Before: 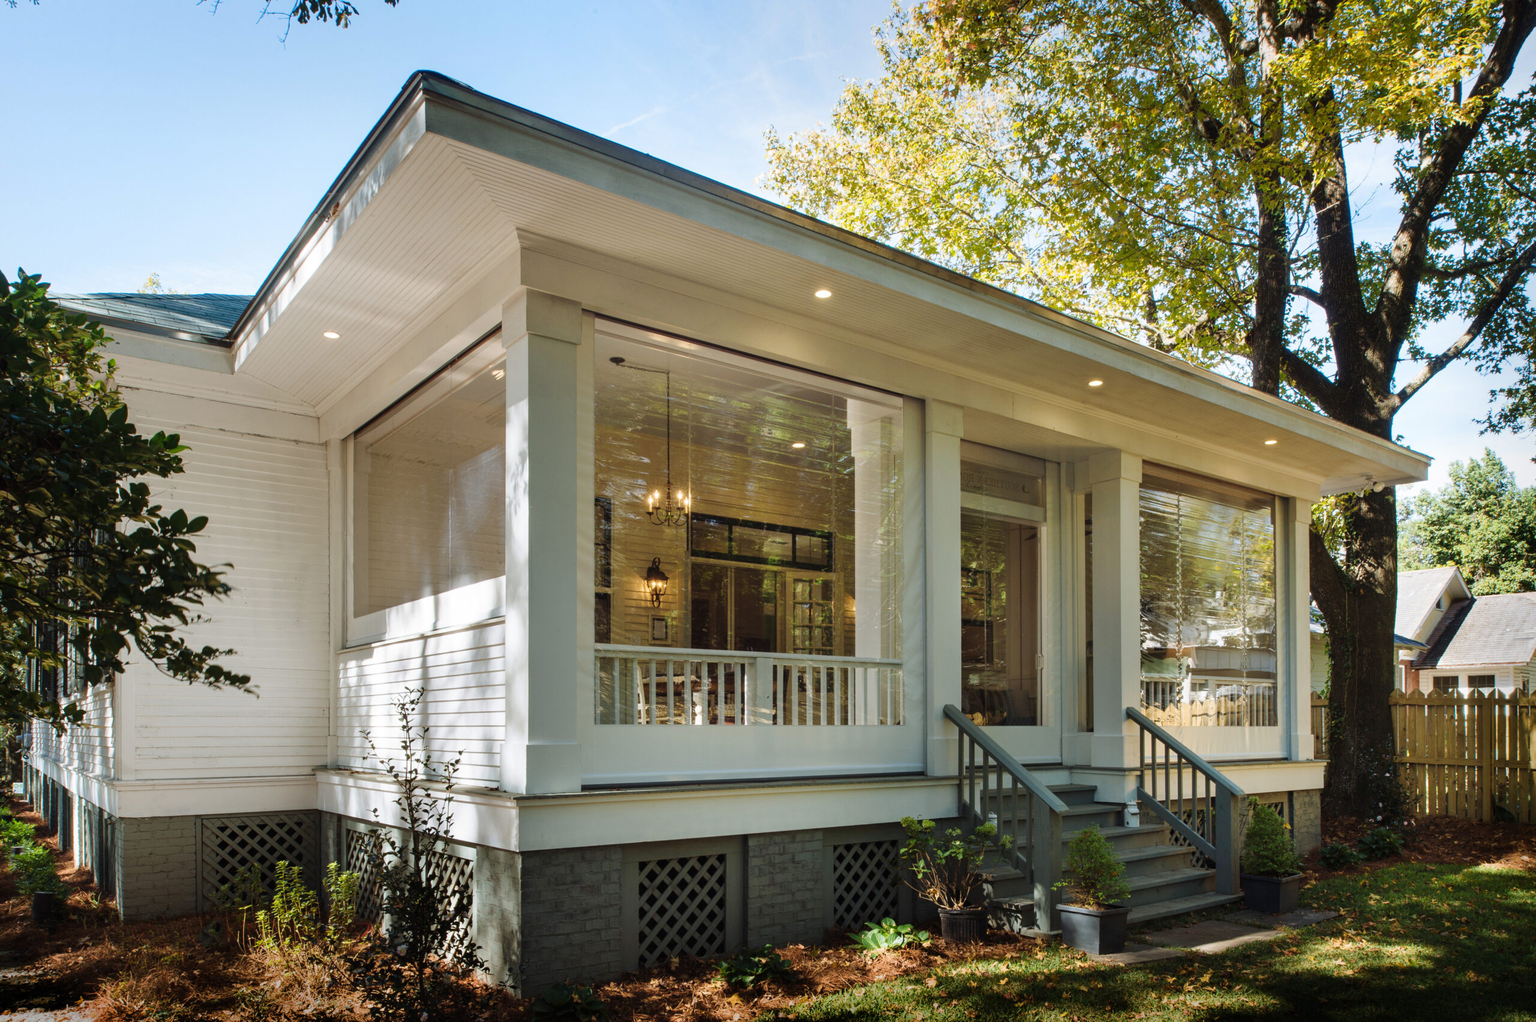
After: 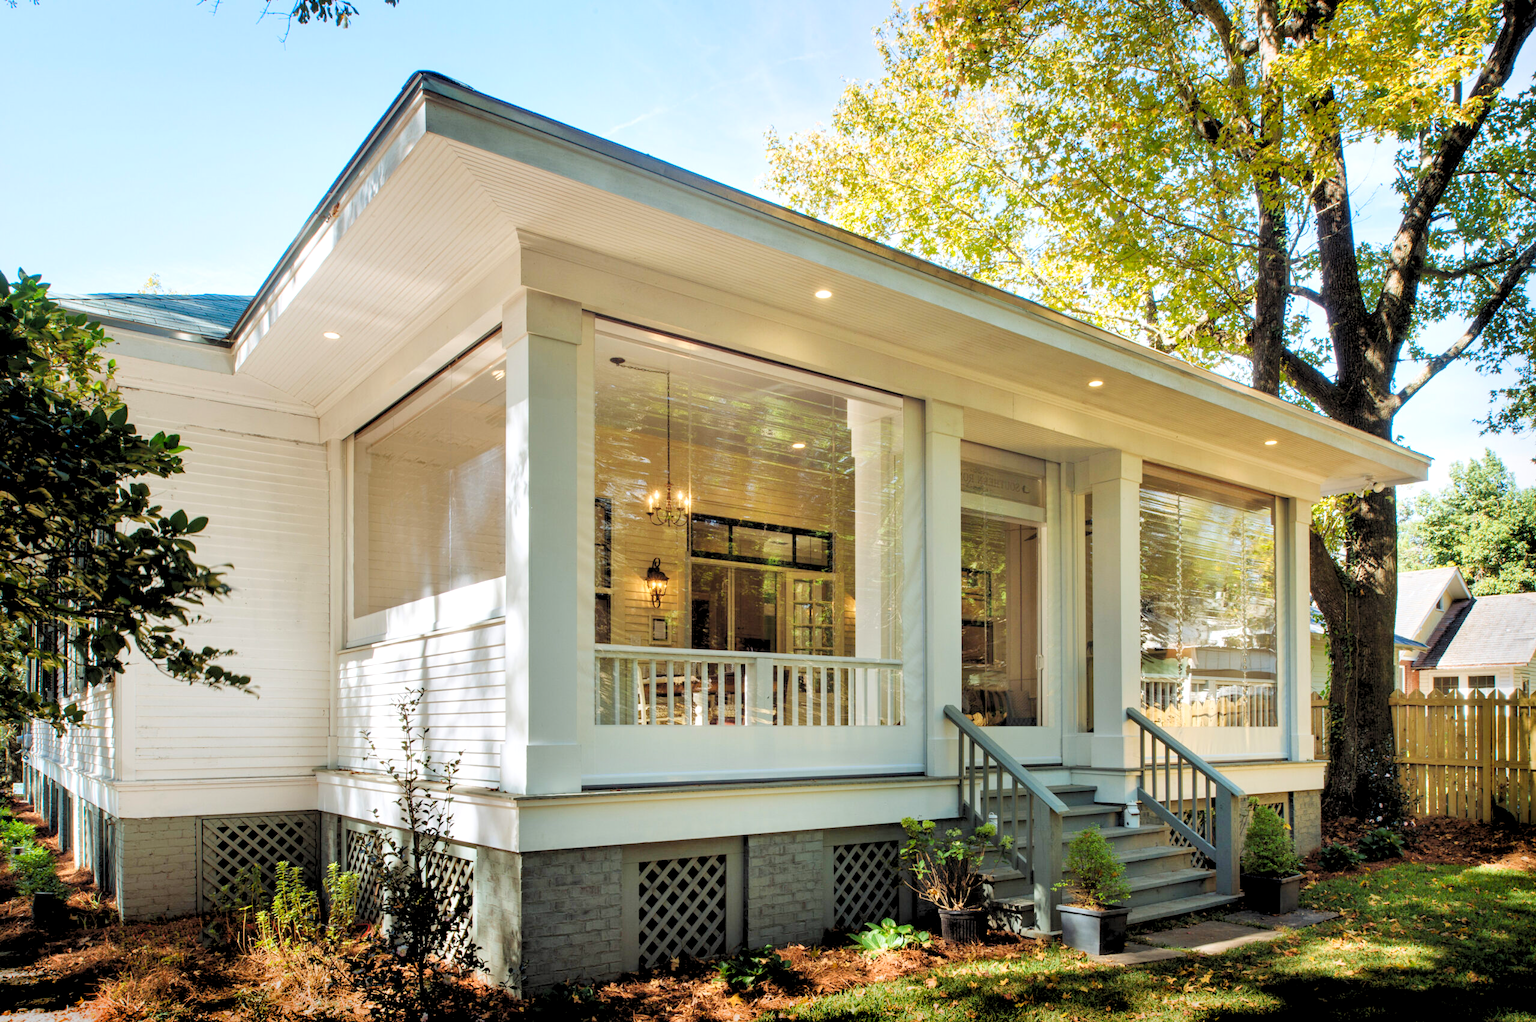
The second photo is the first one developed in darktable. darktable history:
local contrast: mode bilateral grid, contrast 20, coarseness 50, detail 120%, midtone range 0.2
levels: levels [0.072, 0.414, 0.976]
